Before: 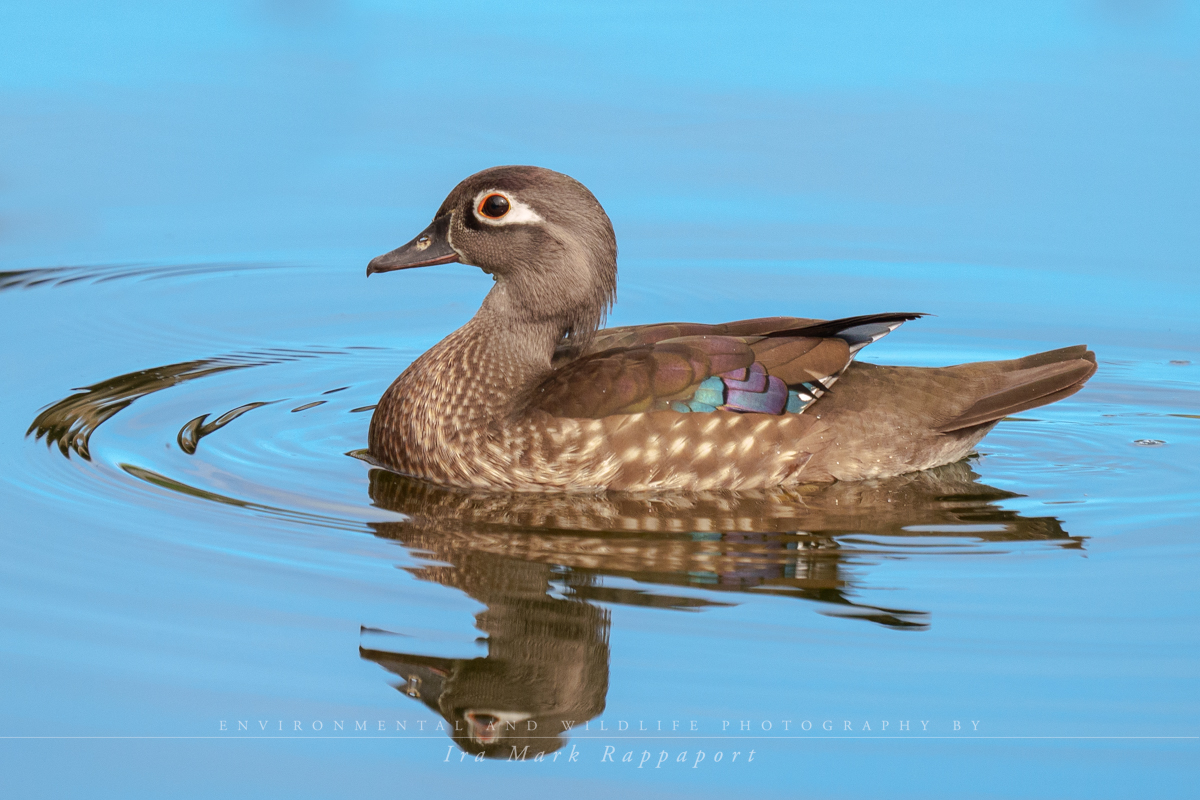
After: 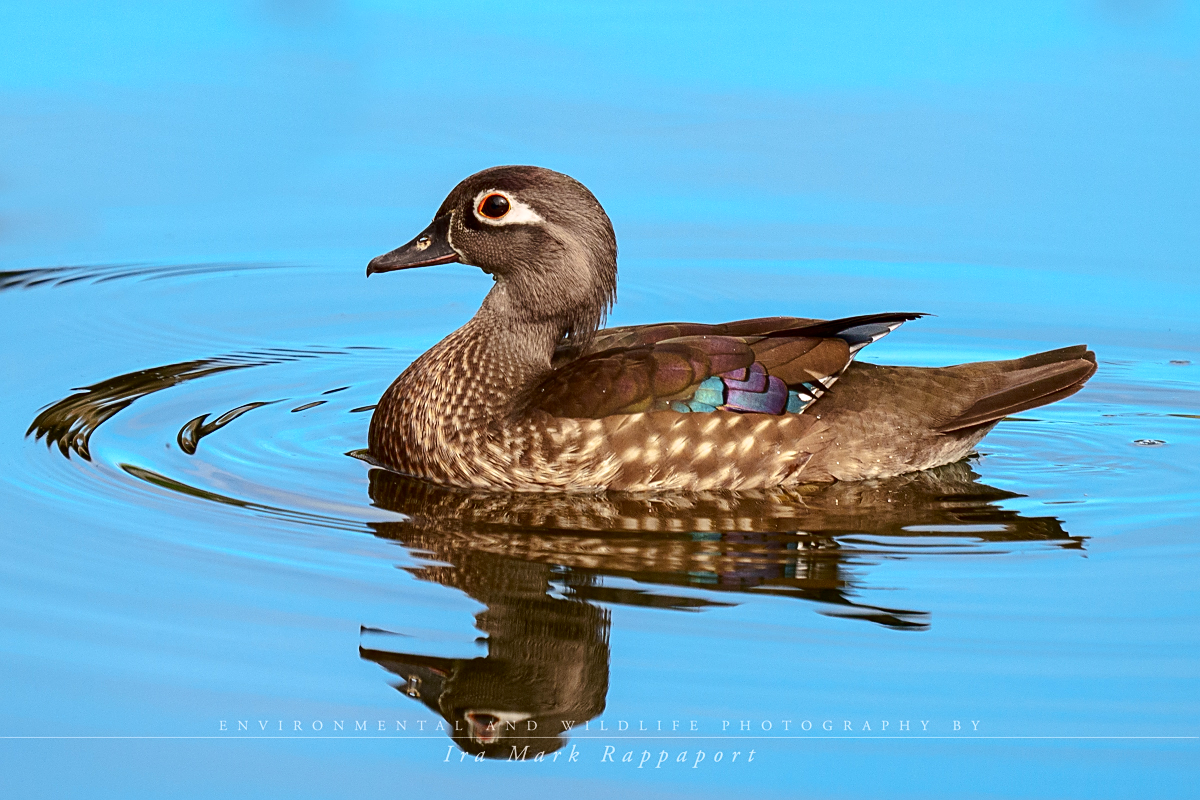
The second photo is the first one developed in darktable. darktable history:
tone equalizer: on, module defaults
contrast brightness saturation: contrast 0.21, brightness -0.11, saturation 0.21
sharpen: on, module defaults
